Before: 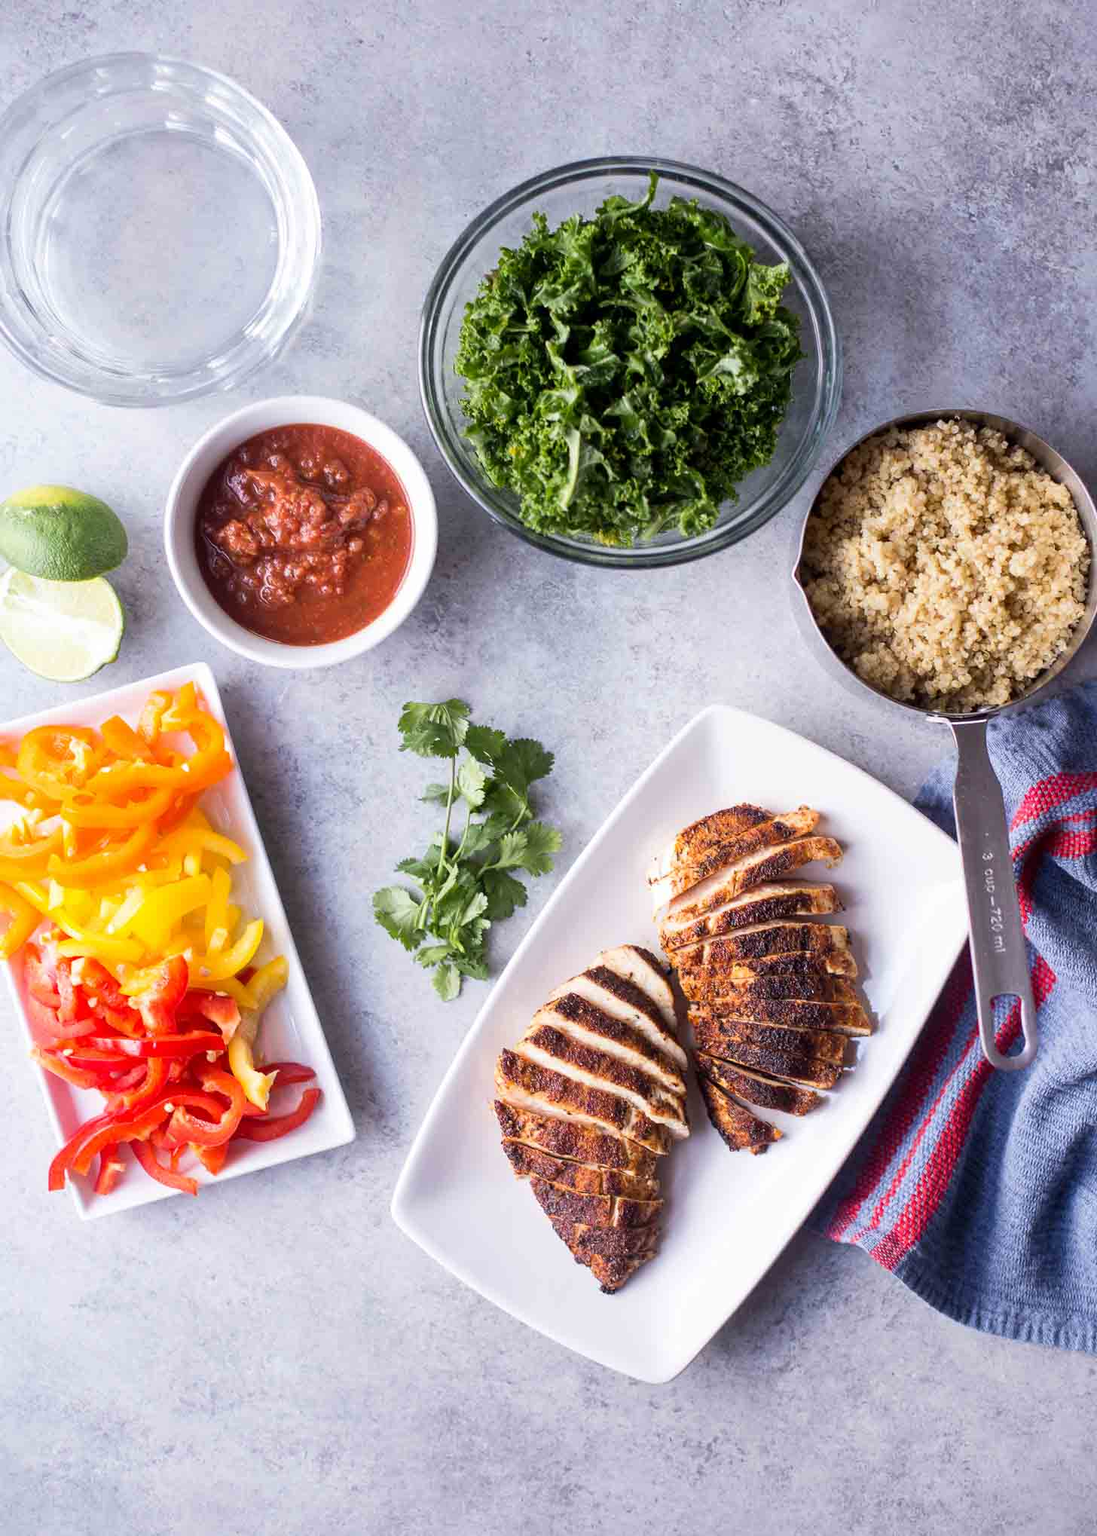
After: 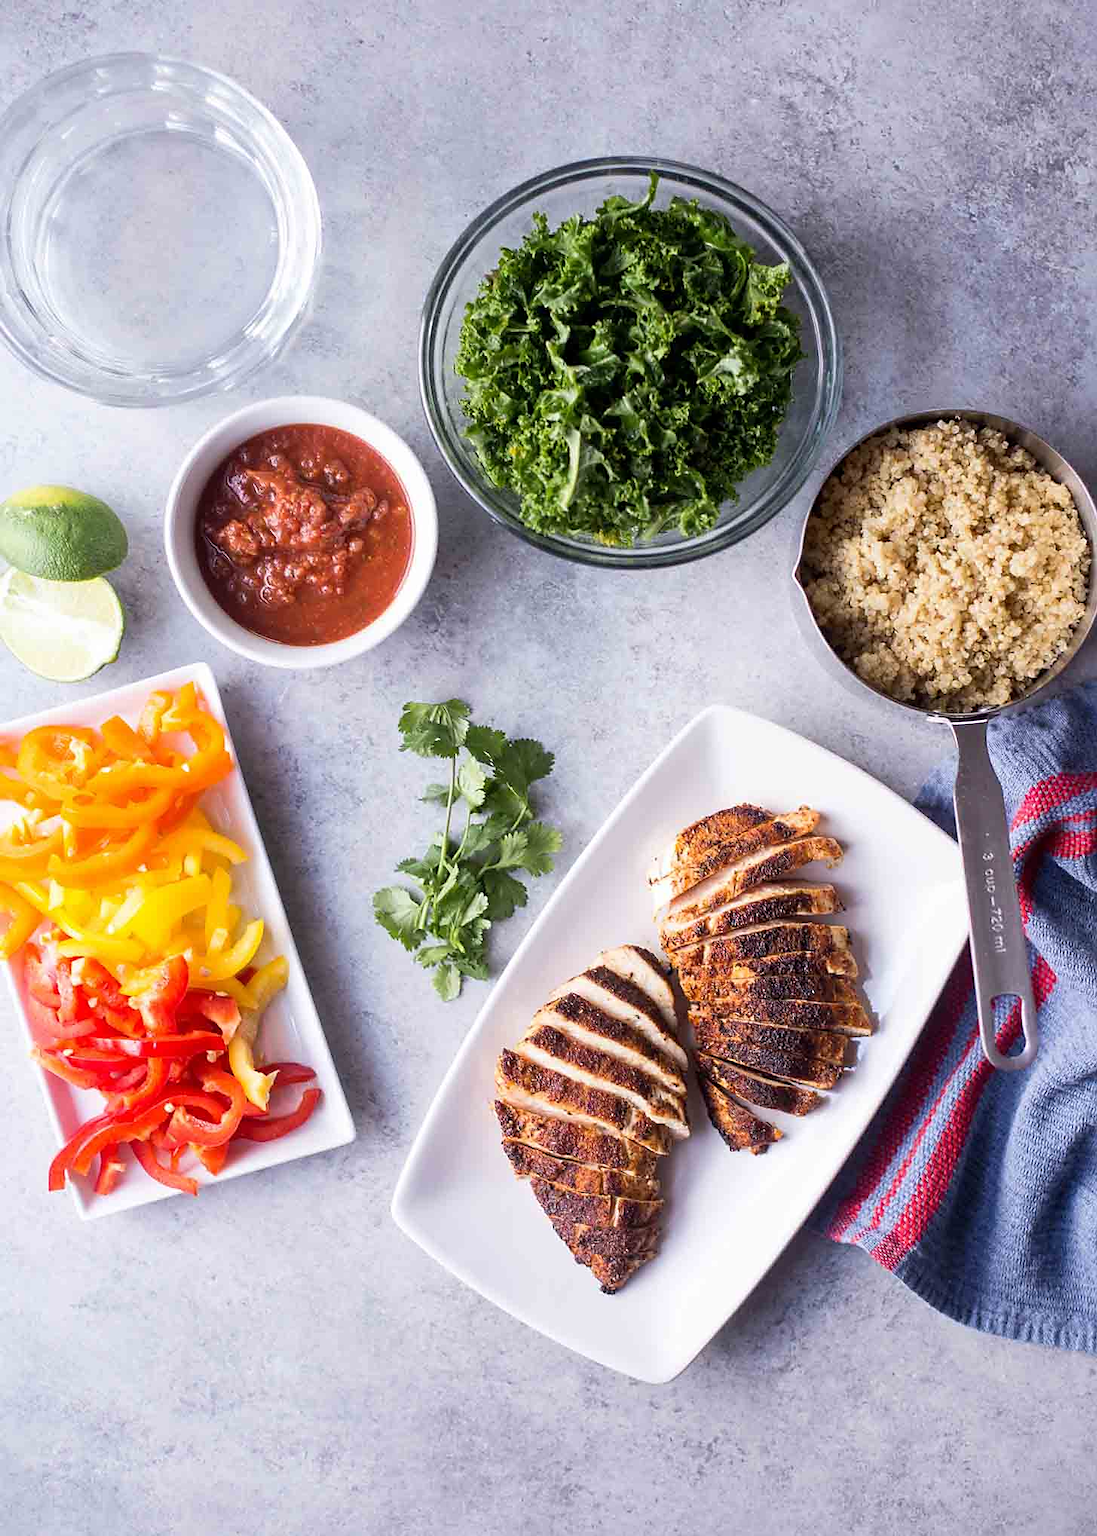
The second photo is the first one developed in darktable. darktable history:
sharpen: radius 1.818, amount 0.408, threshold 1.71
